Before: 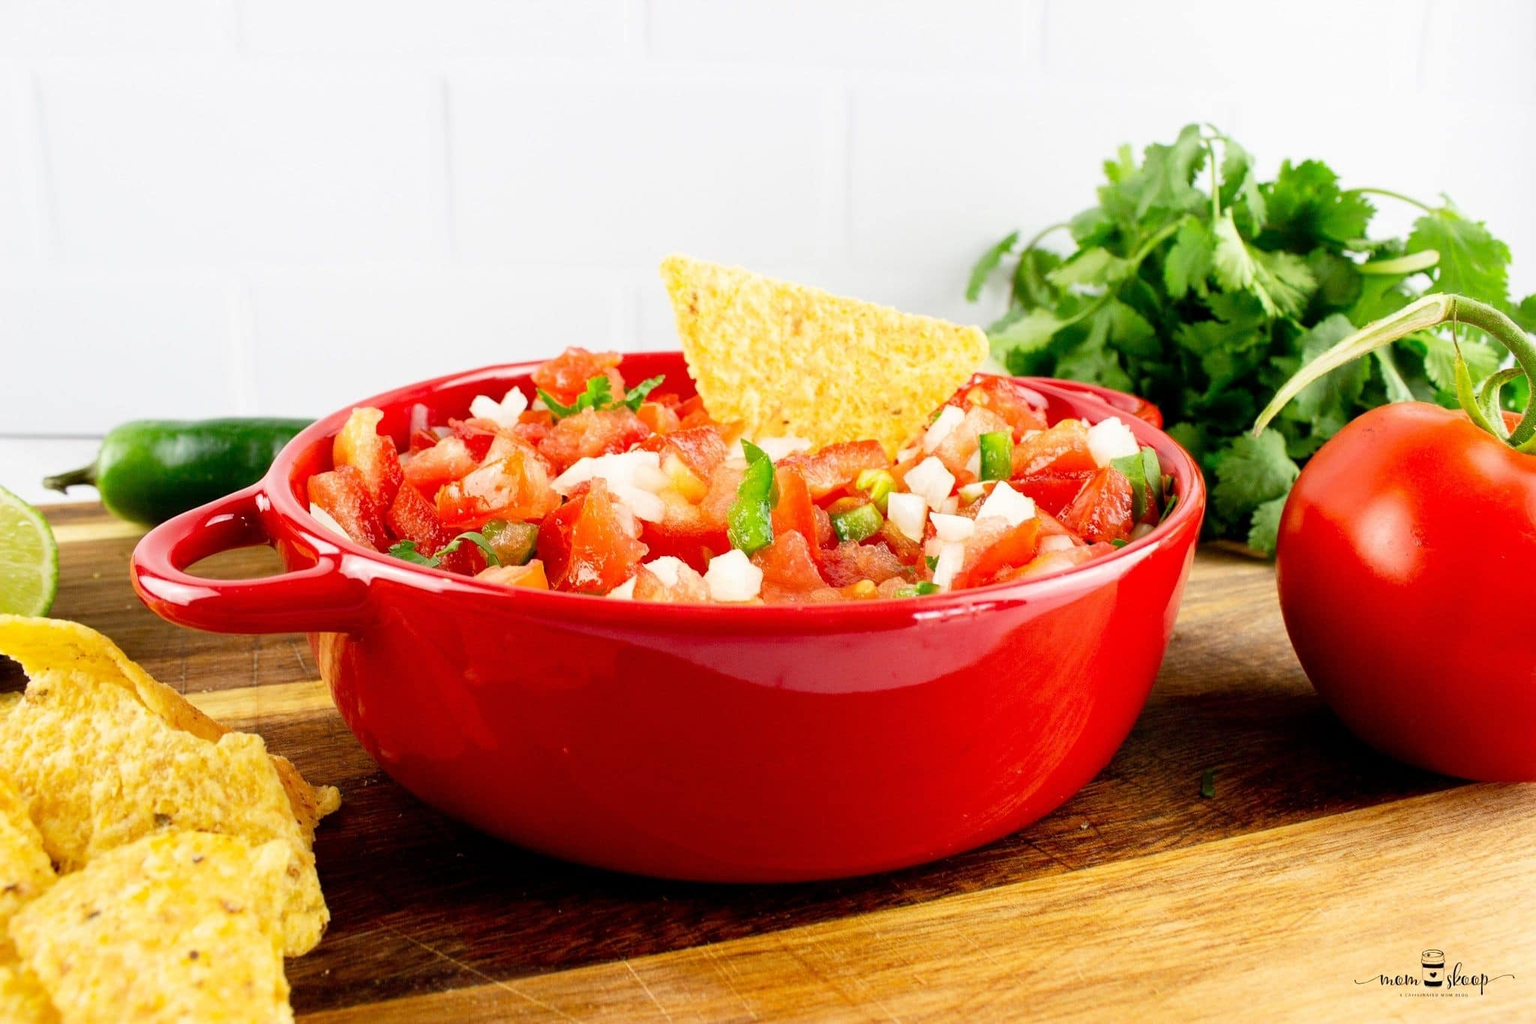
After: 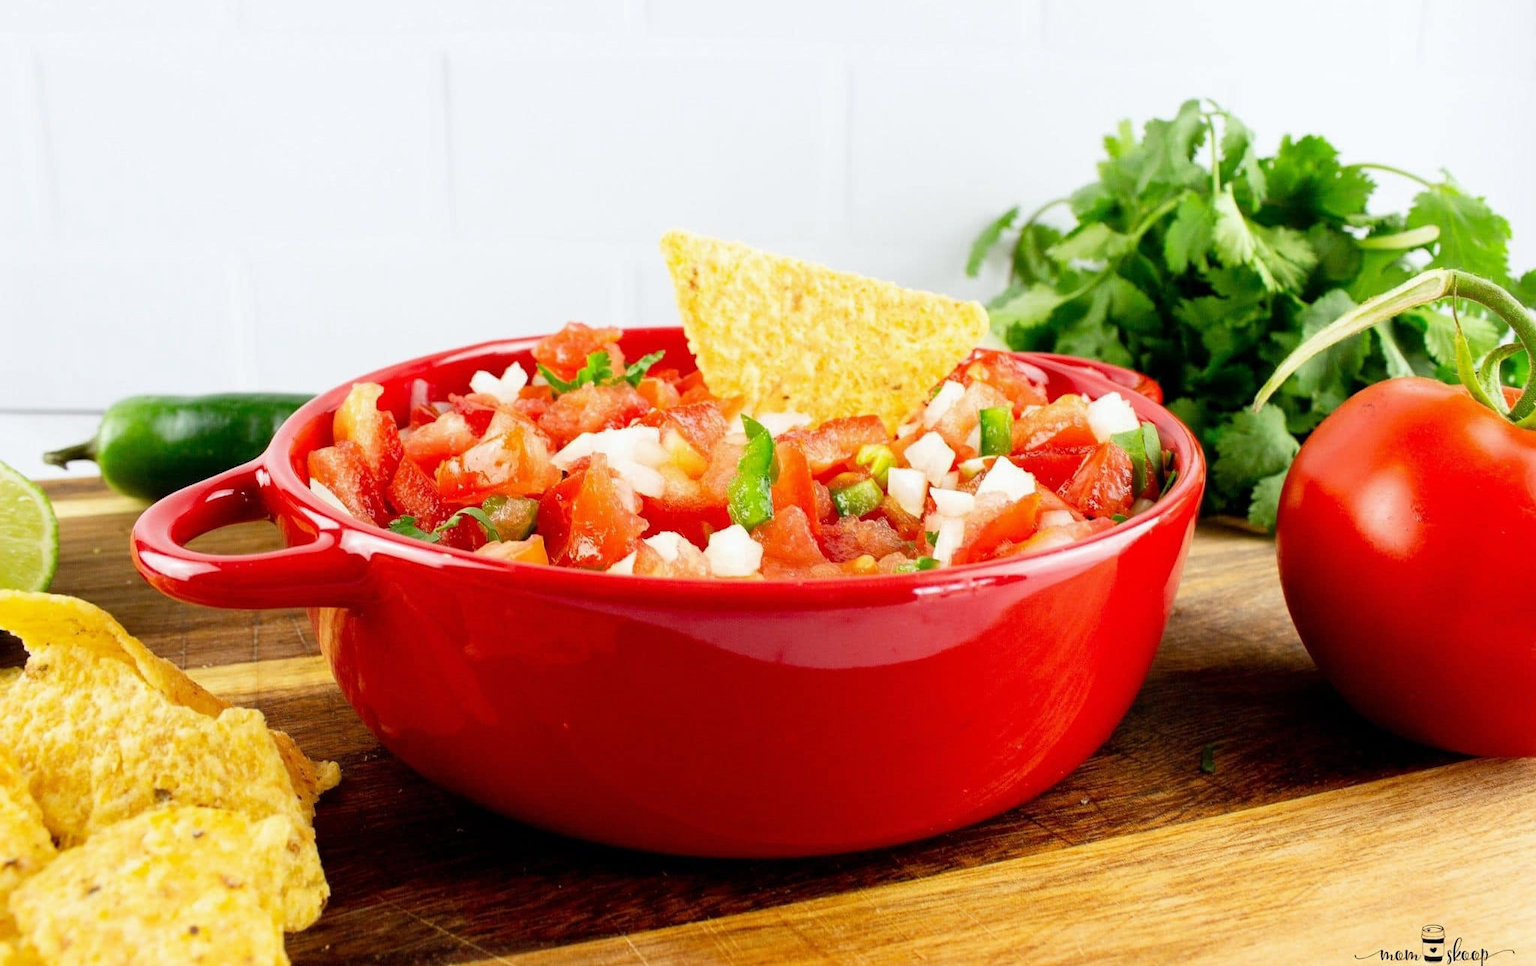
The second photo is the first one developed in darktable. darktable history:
white balance: red 0.986, blue 1.01
crop and rotate: top 2.479%, bottom 3.018%
